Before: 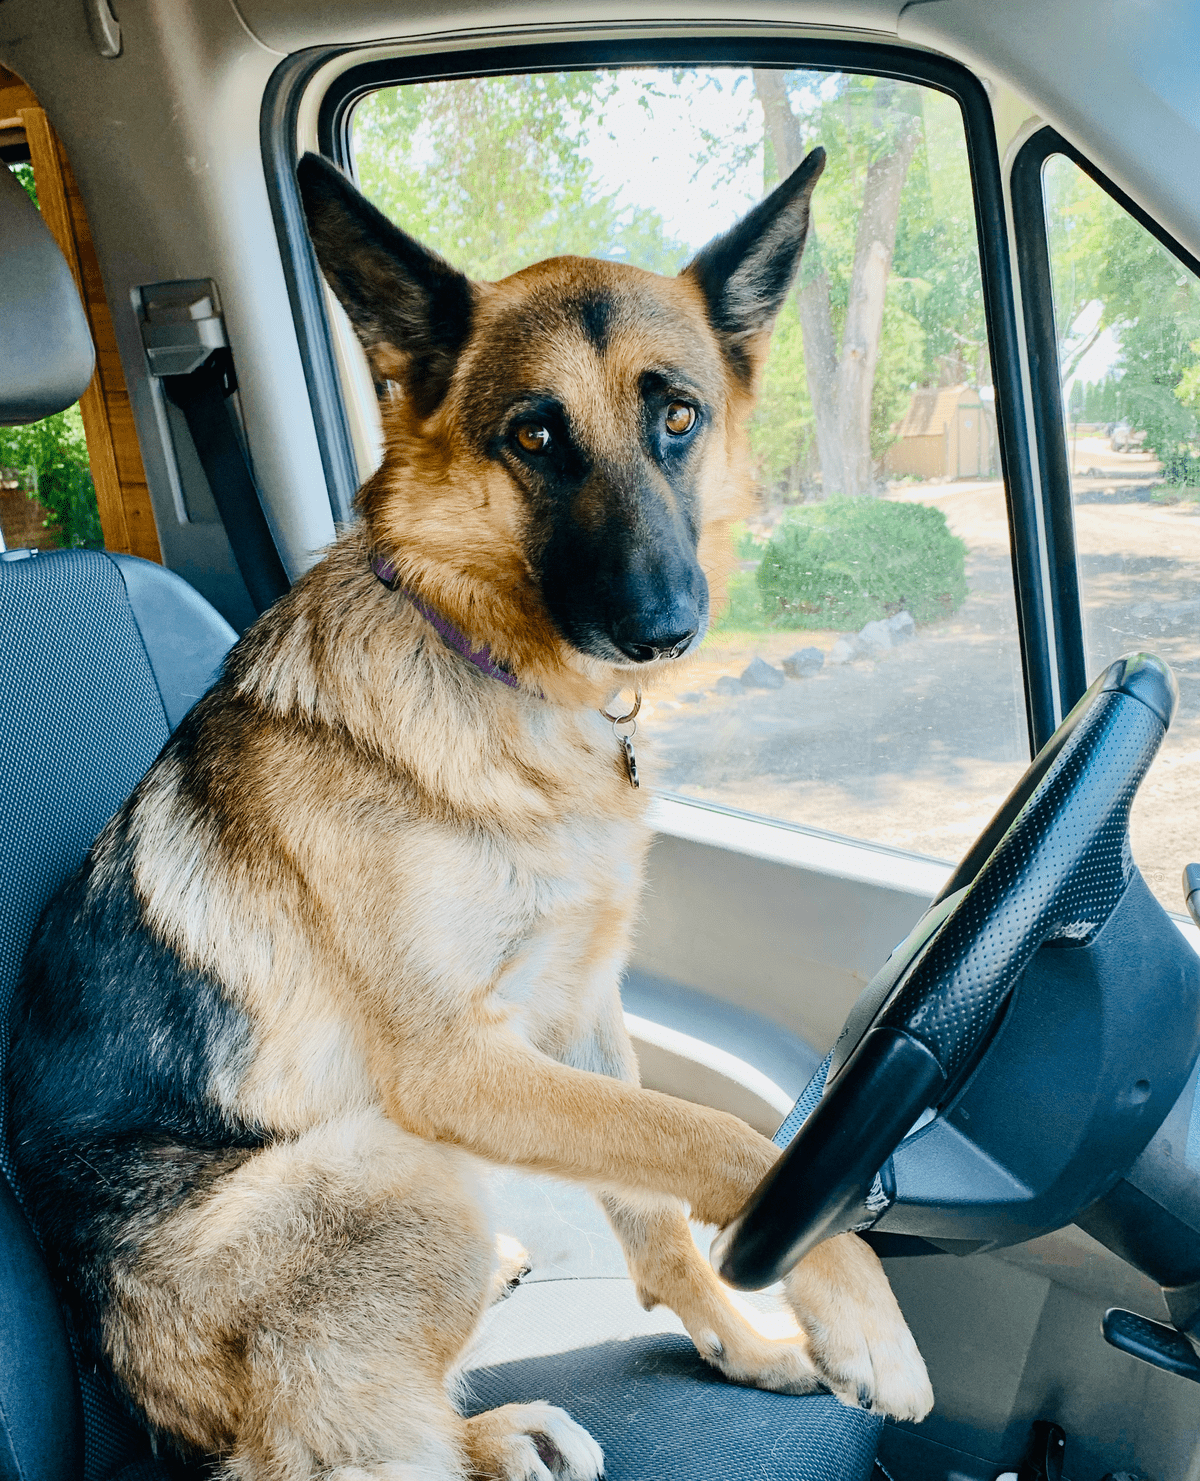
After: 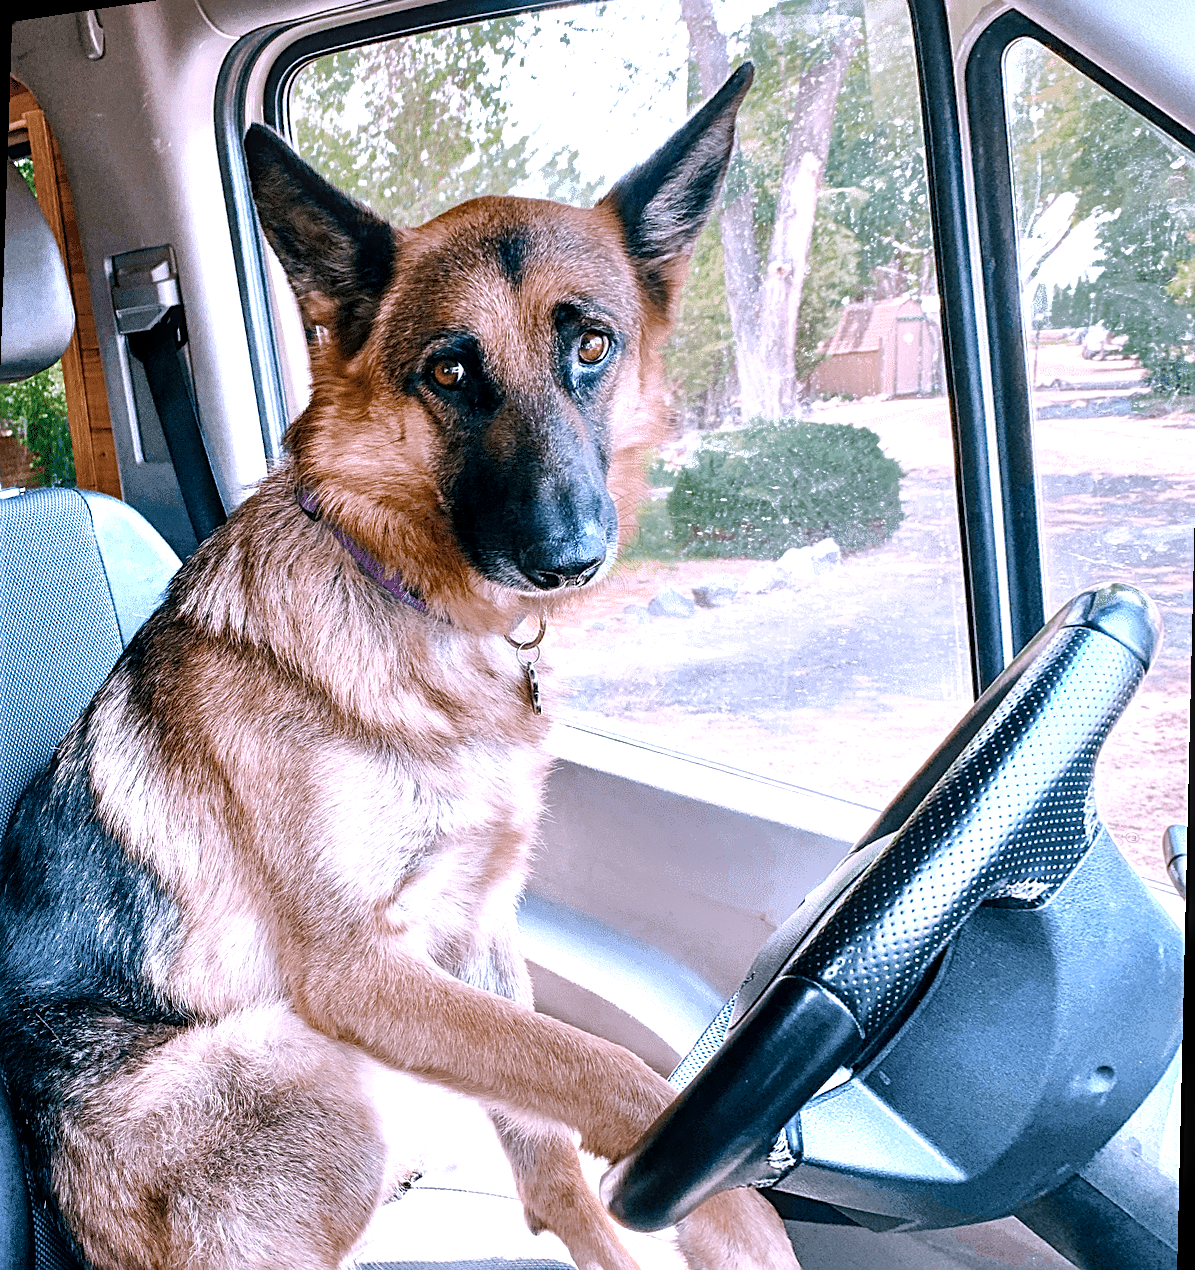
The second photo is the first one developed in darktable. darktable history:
rotate and perspective: rotation 1.69°, lens shift (vertical) -0.023, lens shift (horizontal) -0.291, crop left 0.025, crop right 0.988, crop top 0.092, crop bottom 0.842
color zones: curves: ch0 [(0.203, 0.433) (0.607, 0.517) (0.697, 0.696) (0.705, 0.897)]
exposure: compensate highlight preservation false
local contrast: detail 130%
sharpen: on, module defaults
color correction: highlights a* 15.03, highlights b* -25.07
shadows and highlights: on, module defaults
